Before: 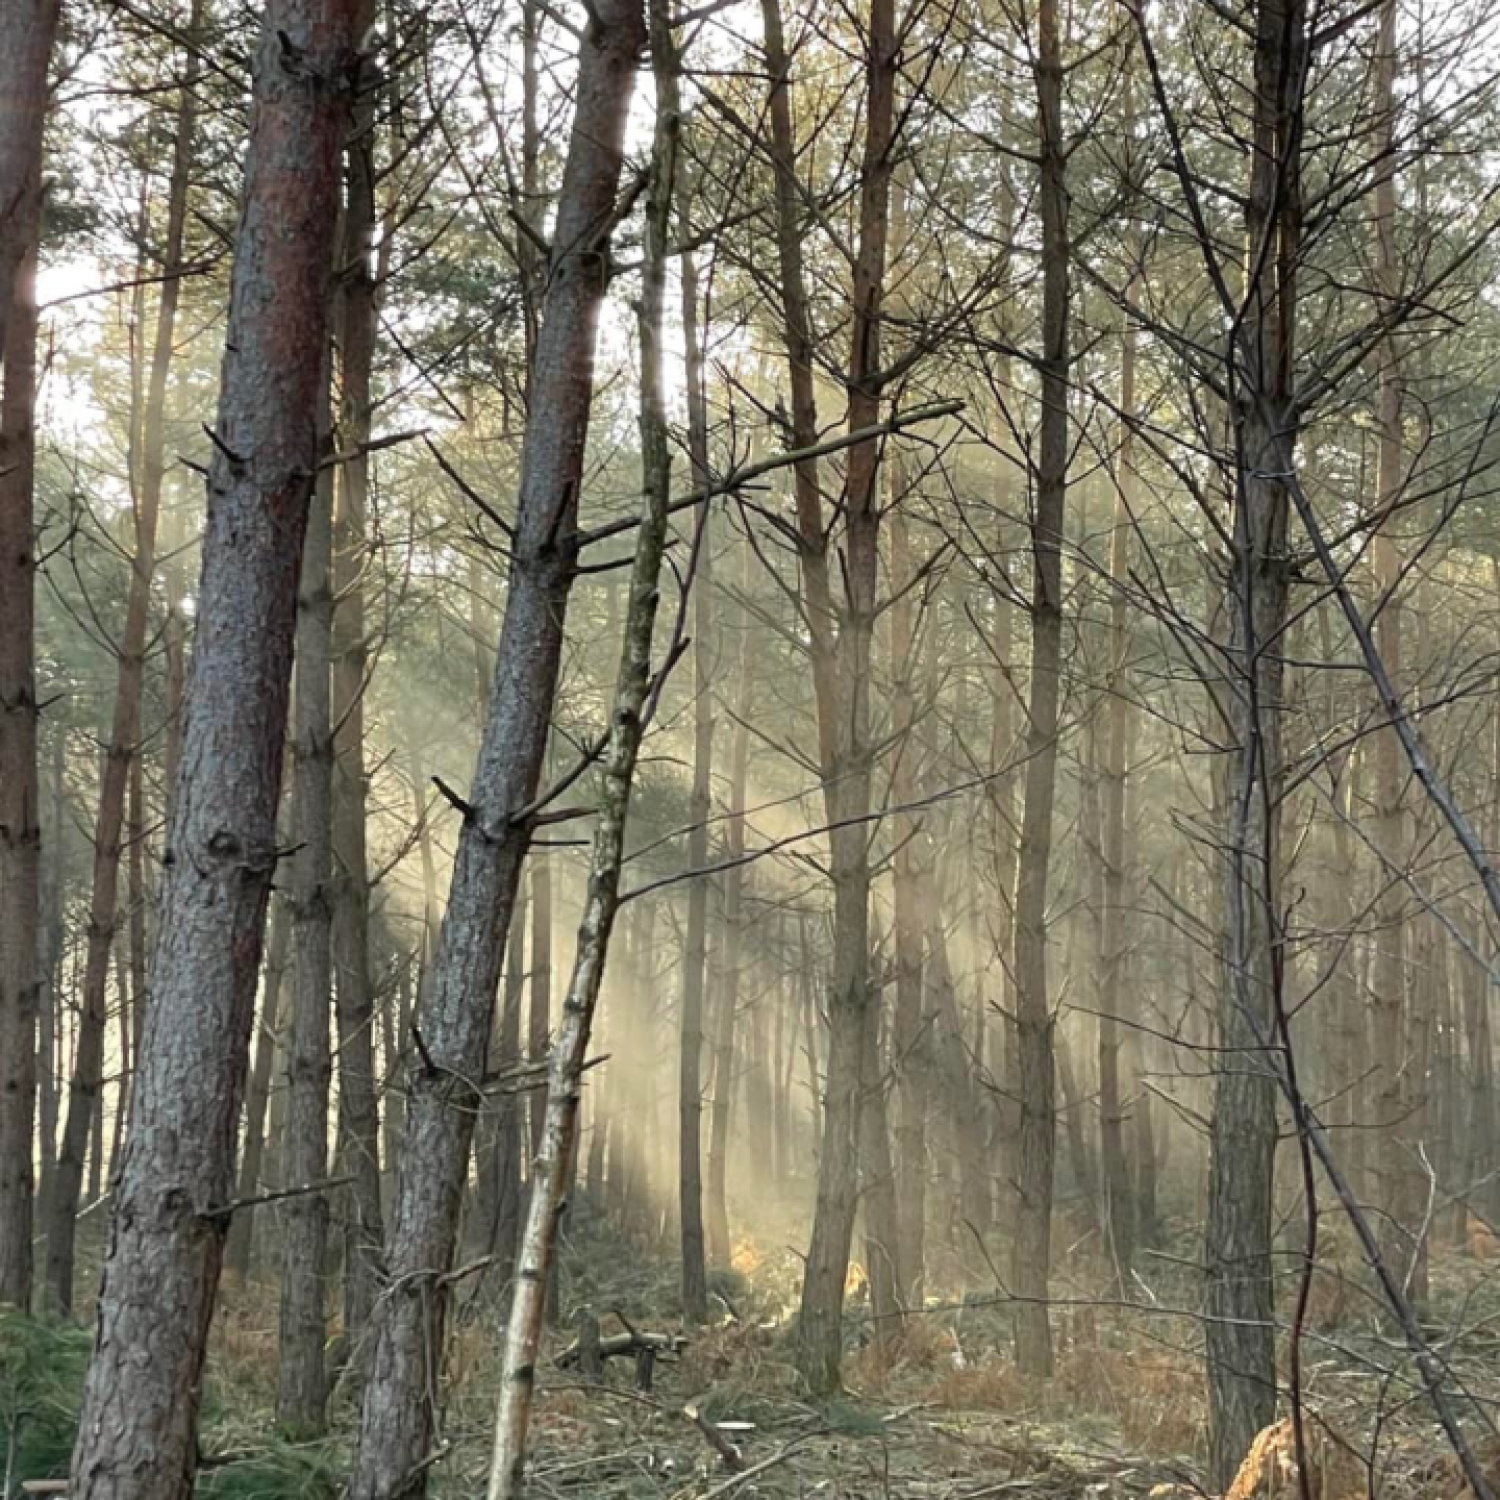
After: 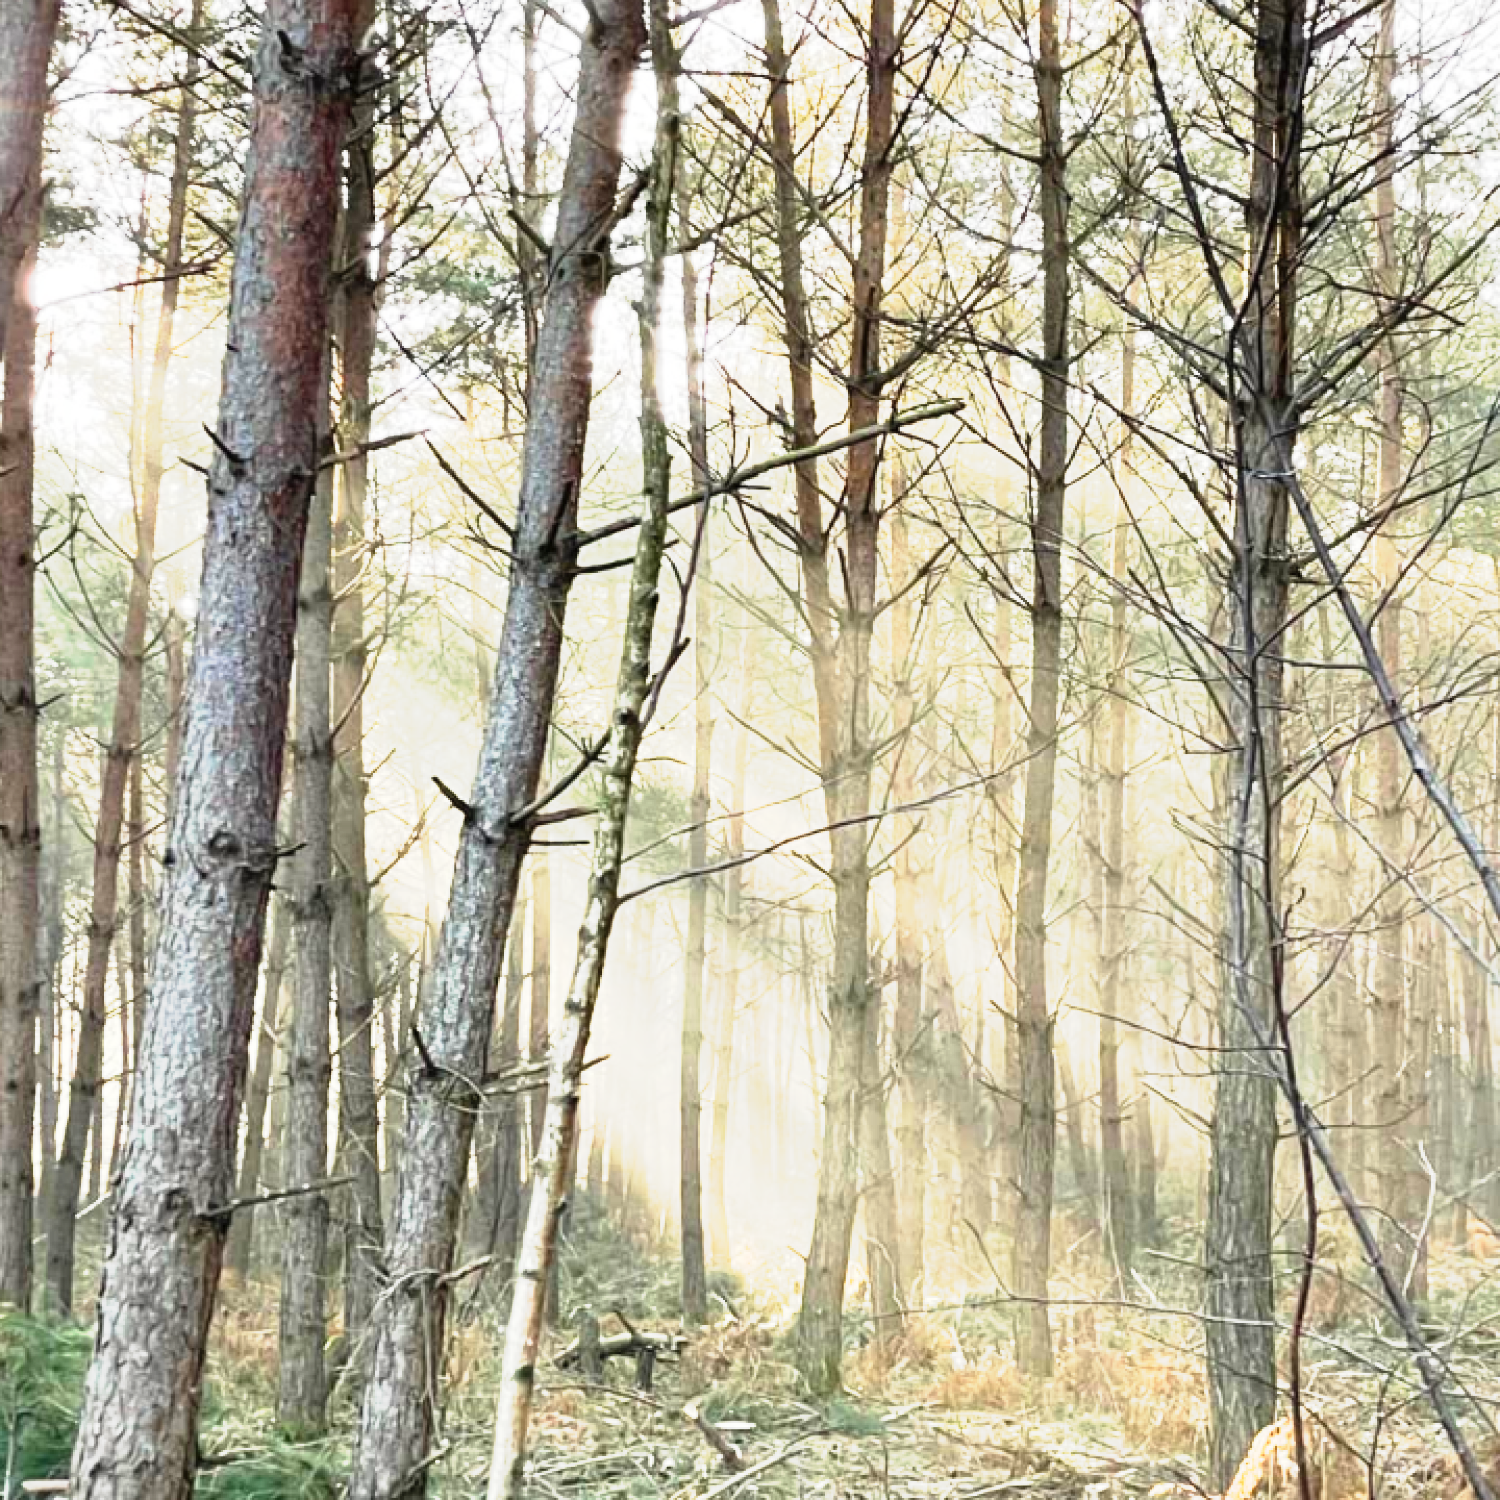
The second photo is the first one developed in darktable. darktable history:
tone curve: curves: ch0 [(0, 0) (0.003, 0.005) (0.011, 0.018) (0.025, 0.041) (0.044, 0.072) (0.069, 0.113) (0.1, 0.163) (0.136, 0.221) (0.177, 0.289) (0.224, 0.366) (0.277, 0.452) (0.335, 0.546) (0.399, 0.65) (0.468, 0.763) (0.543, 0.885) (0.623, 0.93) (0.709, 0.946) (0.801, 0.963) (0.898, 0.981) (1, 1)], preserve colors none
